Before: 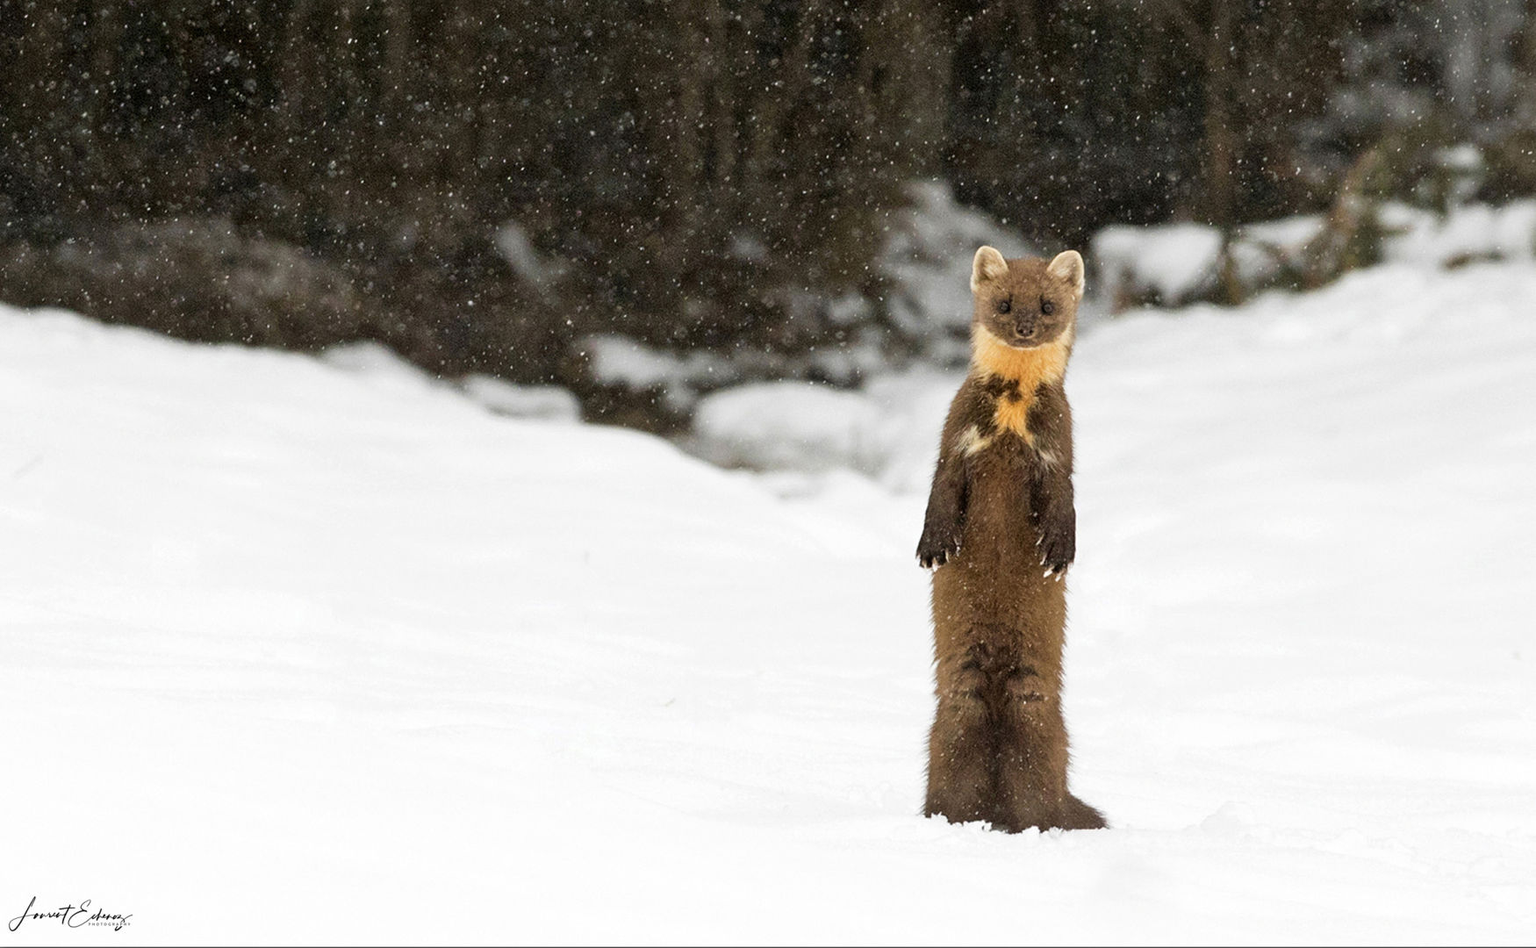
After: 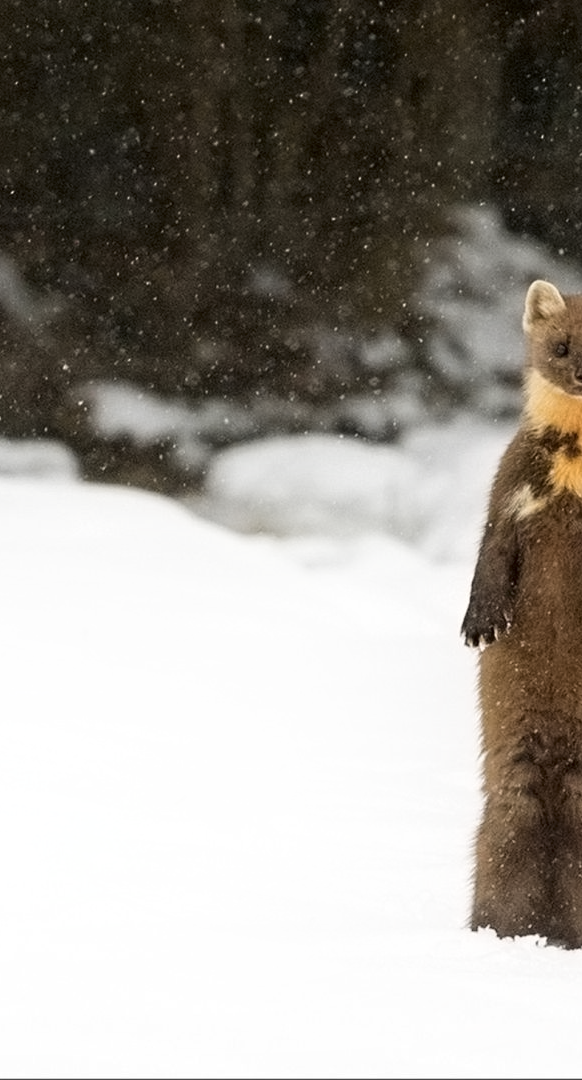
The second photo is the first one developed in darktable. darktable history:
shadows and highlights: shadows -40.15, highlights 62.88, soften with gaussian
crop: left 33.36%, right 33.36%
contrast equalizer: y [[0.5 ×6], [0.5 ×6], [0.5 ×6], [0 ×6], [0, 0.039, 0.251, 0.29, 0.293, 0.292]]
